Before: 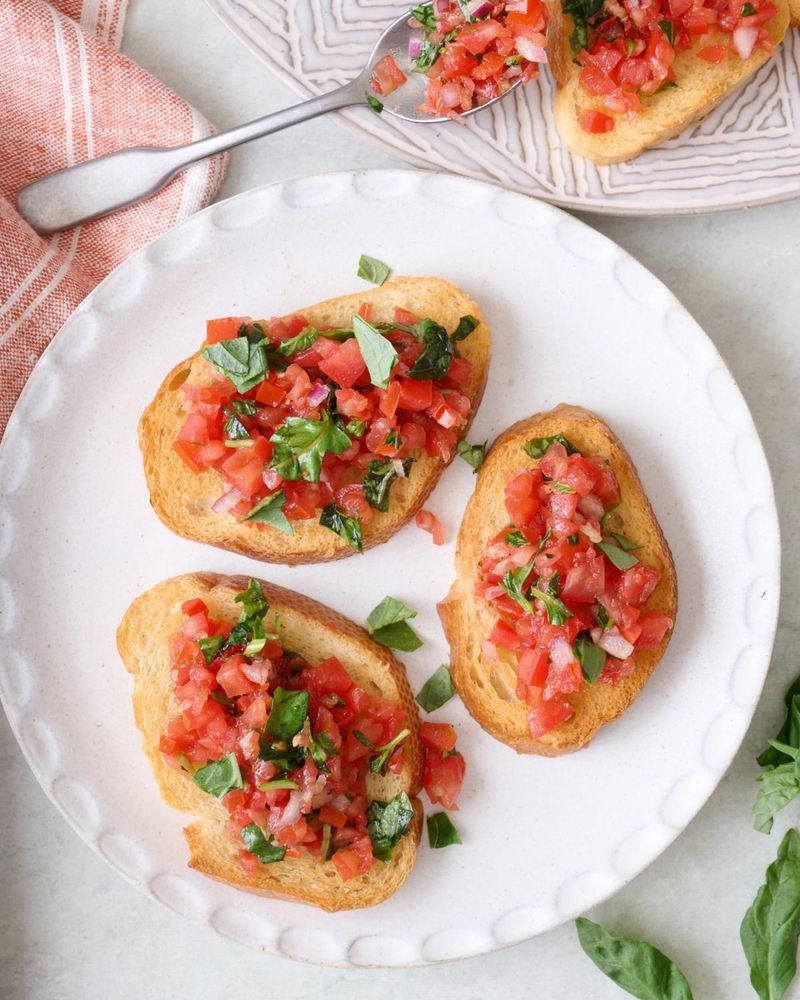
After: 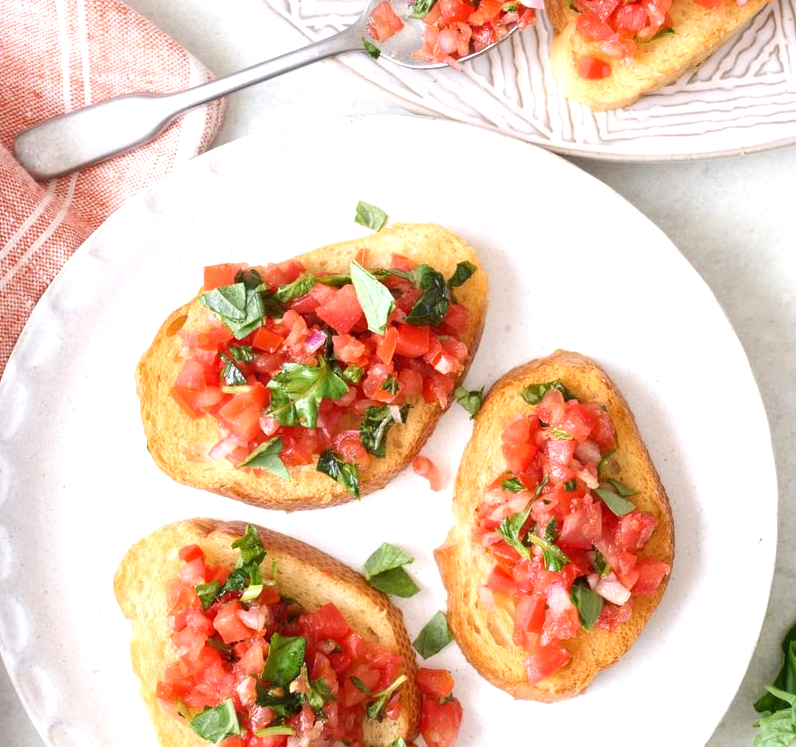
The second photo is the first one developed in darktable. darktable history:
crop: left 0.387%, top 5.469%, bottom 19.809%
exposure: exposure 0.574 EV, compensate highlight preservation false
tone equalizer: on, module defaults
